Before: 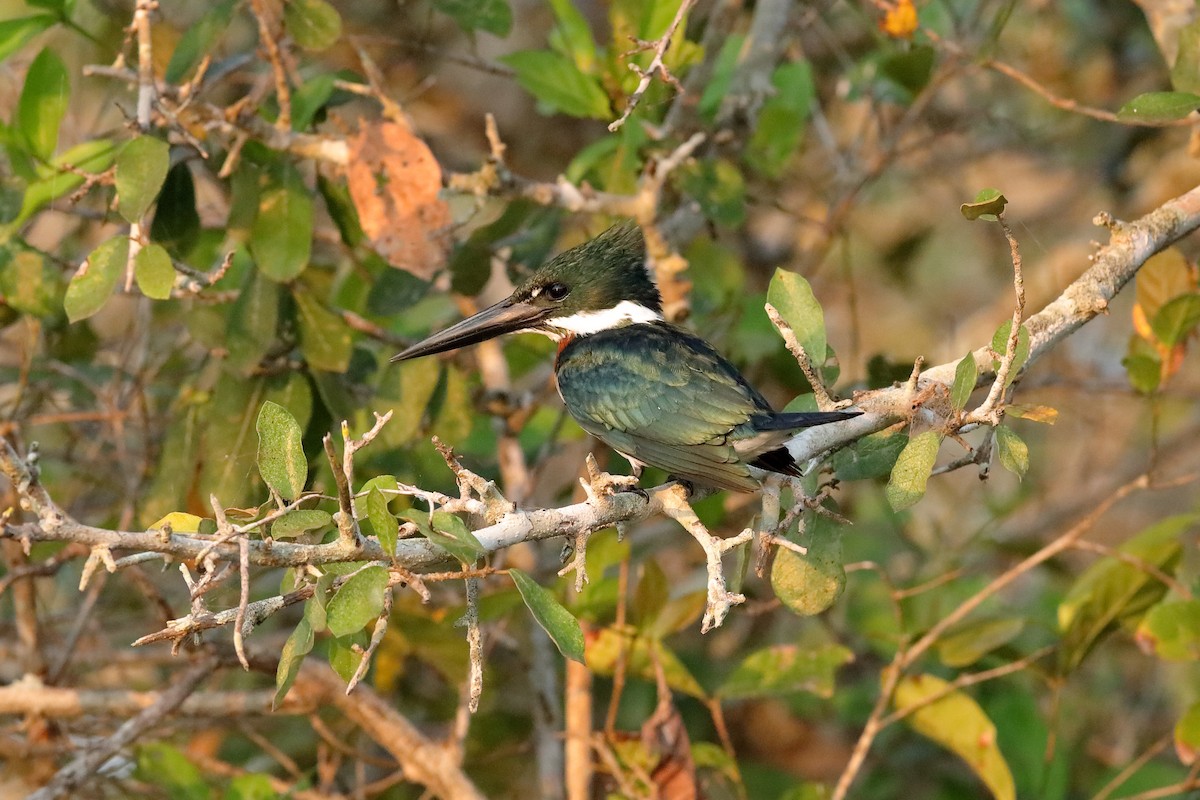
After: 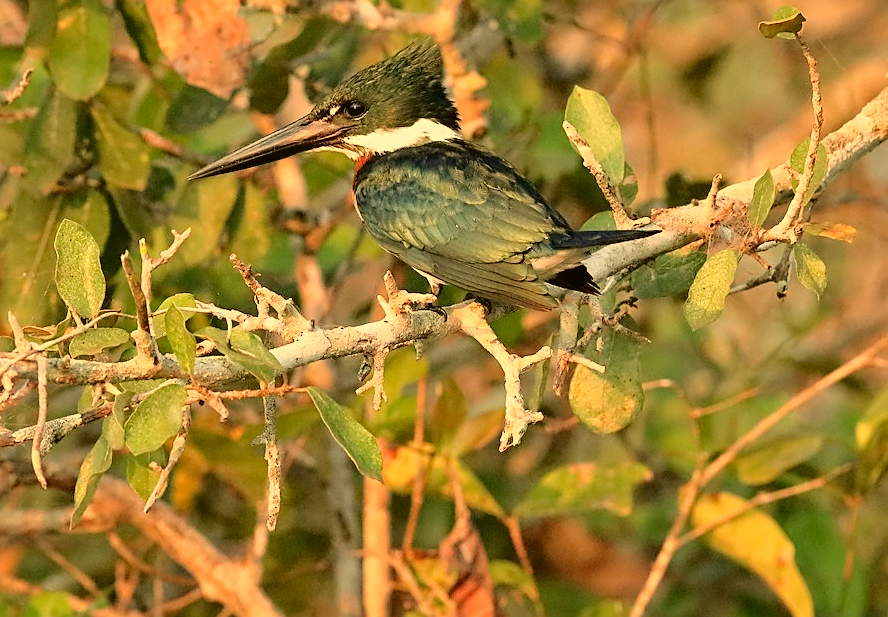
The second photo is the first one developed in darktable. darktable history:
shadows and highlights: soften with gaussian
tone curve: curves: ch0 [(0, 0.021) (0.049, 0.044) (0.152, 0.14) (0.328, 0.377) (0.473, 0.543) (0.641, 0.705) (0.85, 0.894) (1, 0.969)]; ch1 [(0, 0) (0.302, 0.331) (0.433, 0.432) (0.472, 0.47) (0.502, 0.503) (0.527, 0.516) (0.564, 0.573) (0.614, 0.626) (0.677, 0.701) (0.859, 0.885) (1, 1)]; ch2 [(0, 0) (0.33, 0.301) (0.447, 0.44) (0.487, 0.496) (0.502, 0.516) (0.535, 0.563) (0.565, 0.597) (0.608, 0.641) (1, 1)], color space Lab, independent channels, preserve colors none
sharpen: on, module defaults
crop: left 16.871%, top 22.857%, right 9.116%
white balance: red 1.138, green 0.996, blue 0.812
